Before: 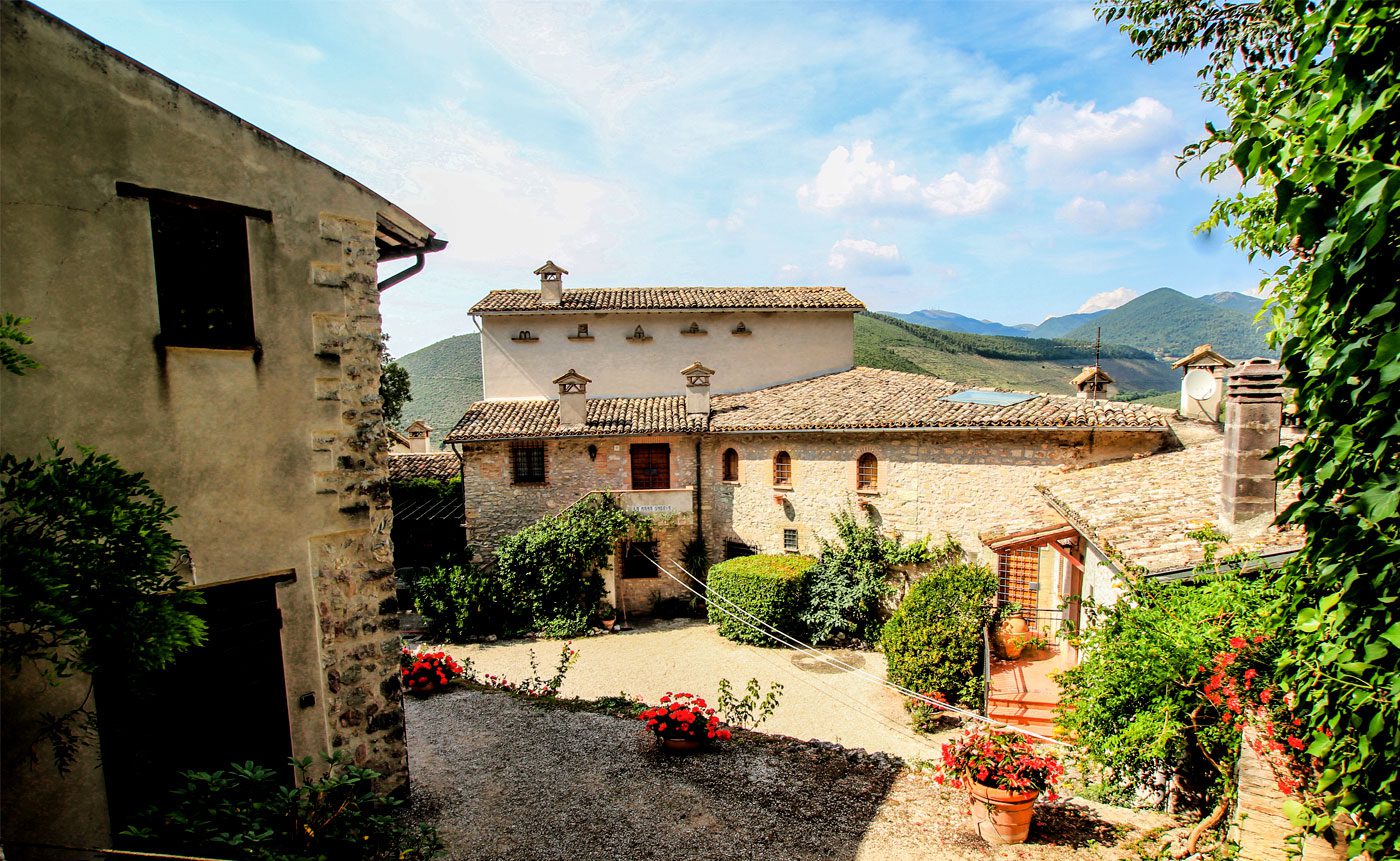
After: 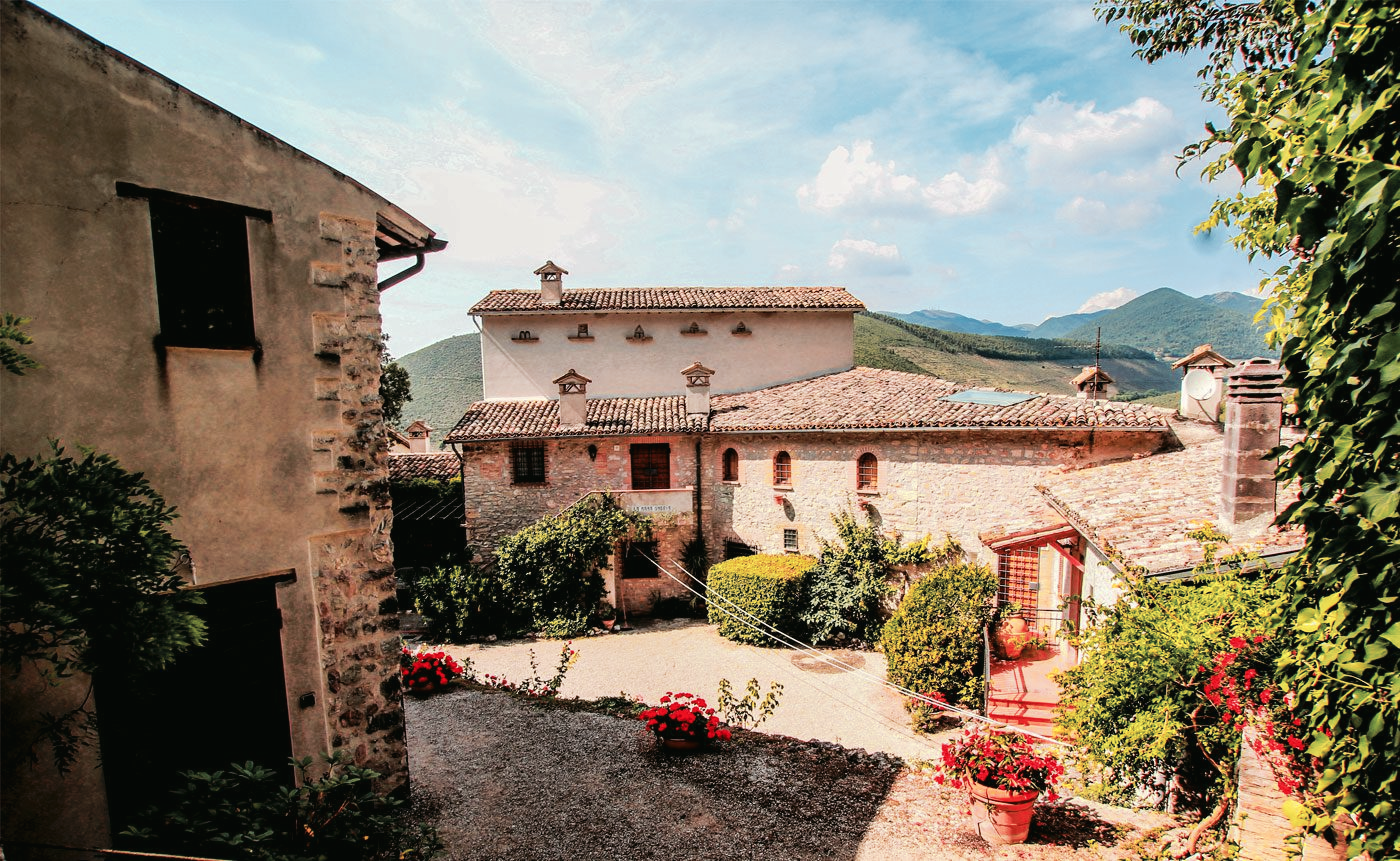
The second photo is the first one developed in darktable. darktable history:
tone curve: curves: ch0 [(0, 0) (0.003, 0.014) (0.011, 0.014) (0.025, 0.022) (0.044, 0.041) (0.069, 0.063) (0.1, 0.086) (0.136, 0.118) (0.177, 0.161) (0.224, 0.211) (0.277, 0.262) (0.335, 0.323) (0.399, 0.384) (0.468, 0.459) (0.543, 0.54) (0.623, 0.624) (0.709, 0.711) (0.801, 0.796) (0.898, 0.879) (1, 1)], preserve colors none
color look up table: target L [97.88, 97.11, 95.15, 93.42, 90.53, 91.38, 81.83, 74.05, 74.32, 74.54, 63.99, 52.61, 50.55, 20.17, 200.44, 94.12, 90.56, 70.45, 74.12, 61.25, 58.01, 59.49, 51.91, 58.93, 52.42, 48.77, 39.62, 34.19, 30.24, 27.7, 88.44, 69.91, 68.78, 51.24, 50.8, 42.24, 49.83, 44.71, 37.63, 33.84, 13.77, 20.87, 2.72, 90.43, 70.51, 63.53, 60.53, 58.16, 26.63], target a [-7.47, -9.889, -7.016, -15.78, -35.52, -15.77, -6.044, -39.54, -40.17, 11.69, -6.754, -31.09, -4.414, -13.51, 0, 1.997, 2.104, 42.93, 19.78, 50.88, 66.97, 62.53, 71.66, 15.43, 73, 19.64, 58.98, 43.44, 9.137, 46.78, 7.688, 33.98, 12.8, 72.05, 71.27, 63.53, 11.19, 0.785, 43.28, 54.04, 32.72, 19.05, 2.307, -31.53, -22.49, -21.15, -7.81, -31.2, -13.94], target b [61.82, 72.97, 68.58, 64.93, 56.2, 44.68, 6.382, 5.487, 42.53, 58.22, 45.95, 29.75, 26.5, 13.61, 0, 19.77, 70.32, 34.89, 33.69, 13.63, 33.74, 50.76, 27.81, 6.224, 51.98, 40.31, 37.56, 38.11, 10.15, 17.74, -0.705, -1.126, -14.06, 14.27, 27.41, -3.812, -13.4, -40.28, -17.86, 5.473, -53.35, -32.08, -0.799, -12.94, -21.61, -30.64, -14.63, -3.475, -10.61], num patches 49
